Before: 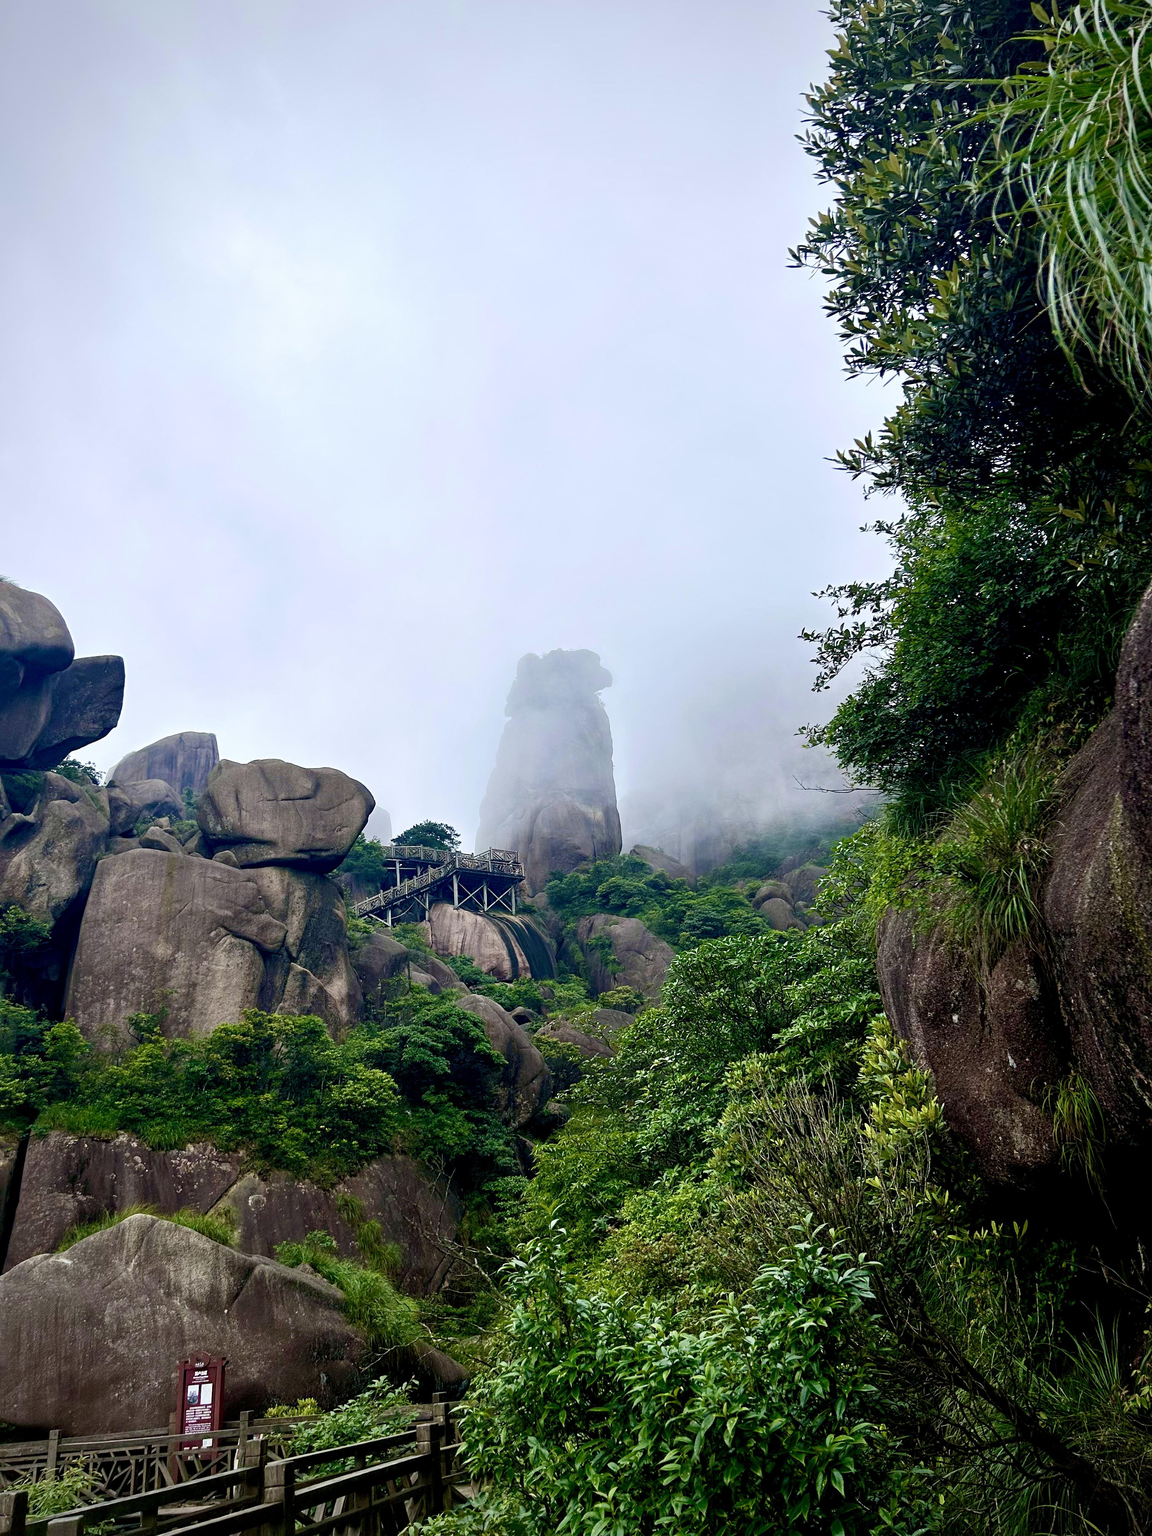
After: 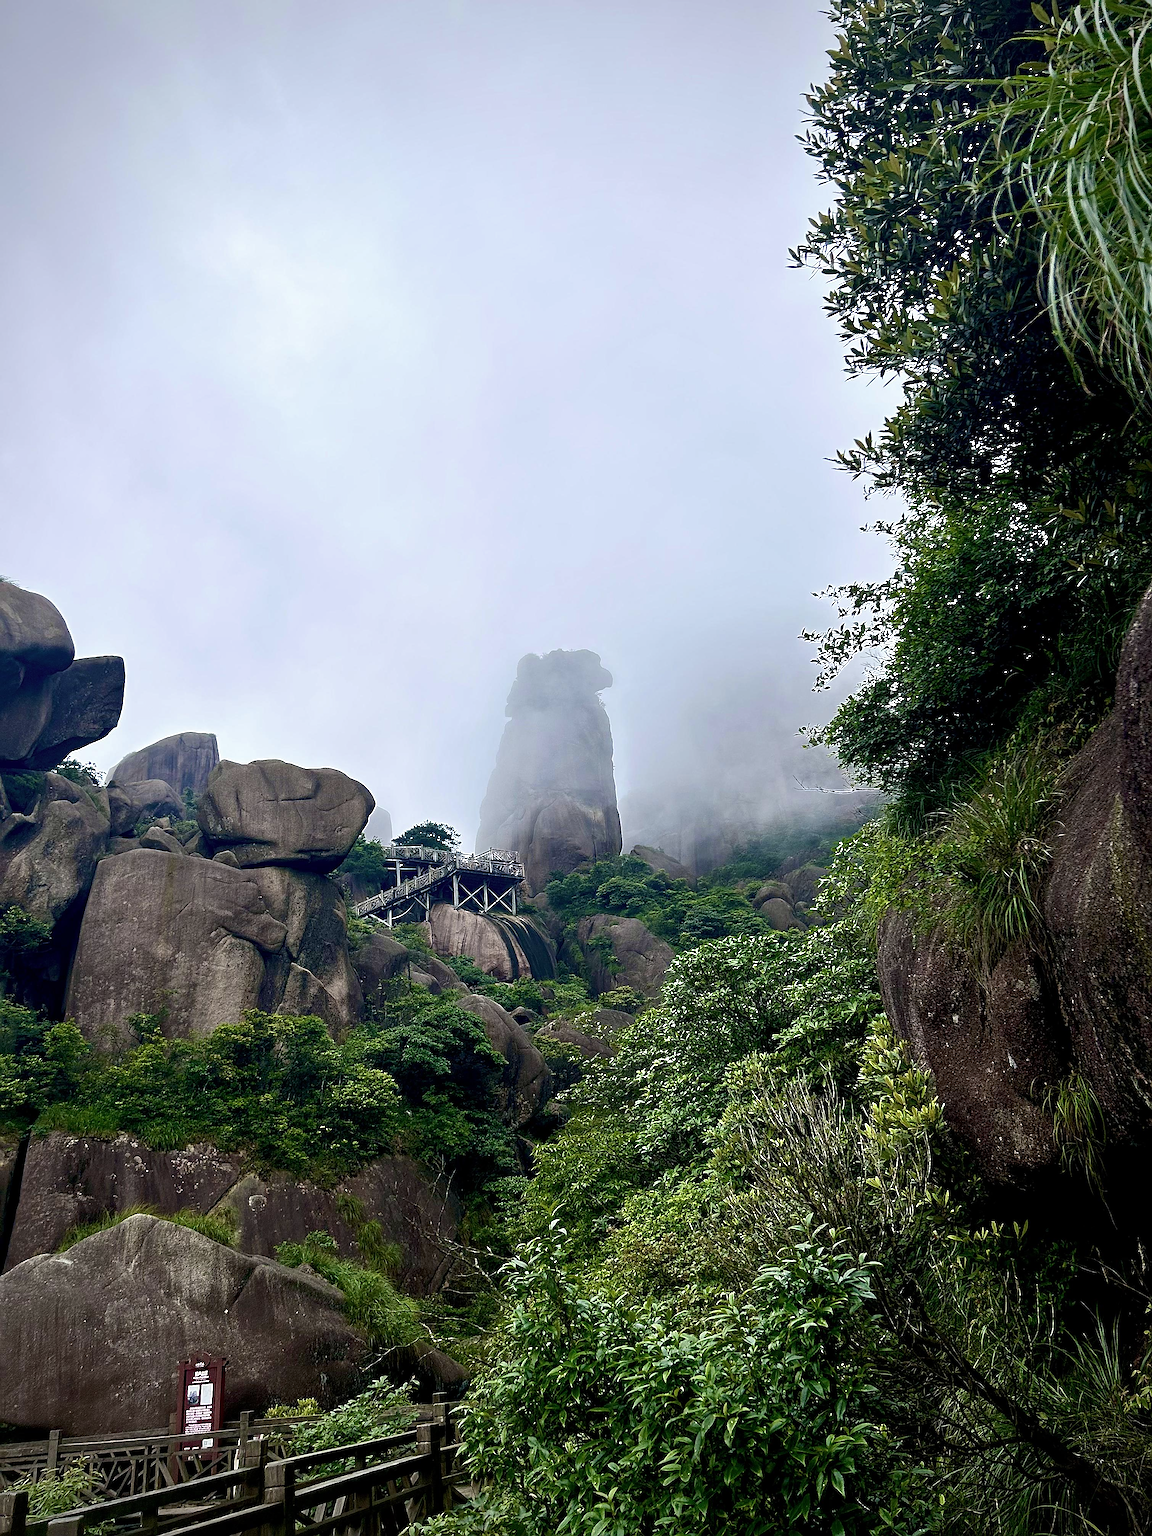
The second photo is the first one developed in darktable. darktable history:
sharpen: radius 1.4, amount 1.25, threshold 0.7
tone curve: curves: ch0 [(0, 0) (0.8, 0.757) (1, 1)], color space Lab, linked channels, preserve colors none
